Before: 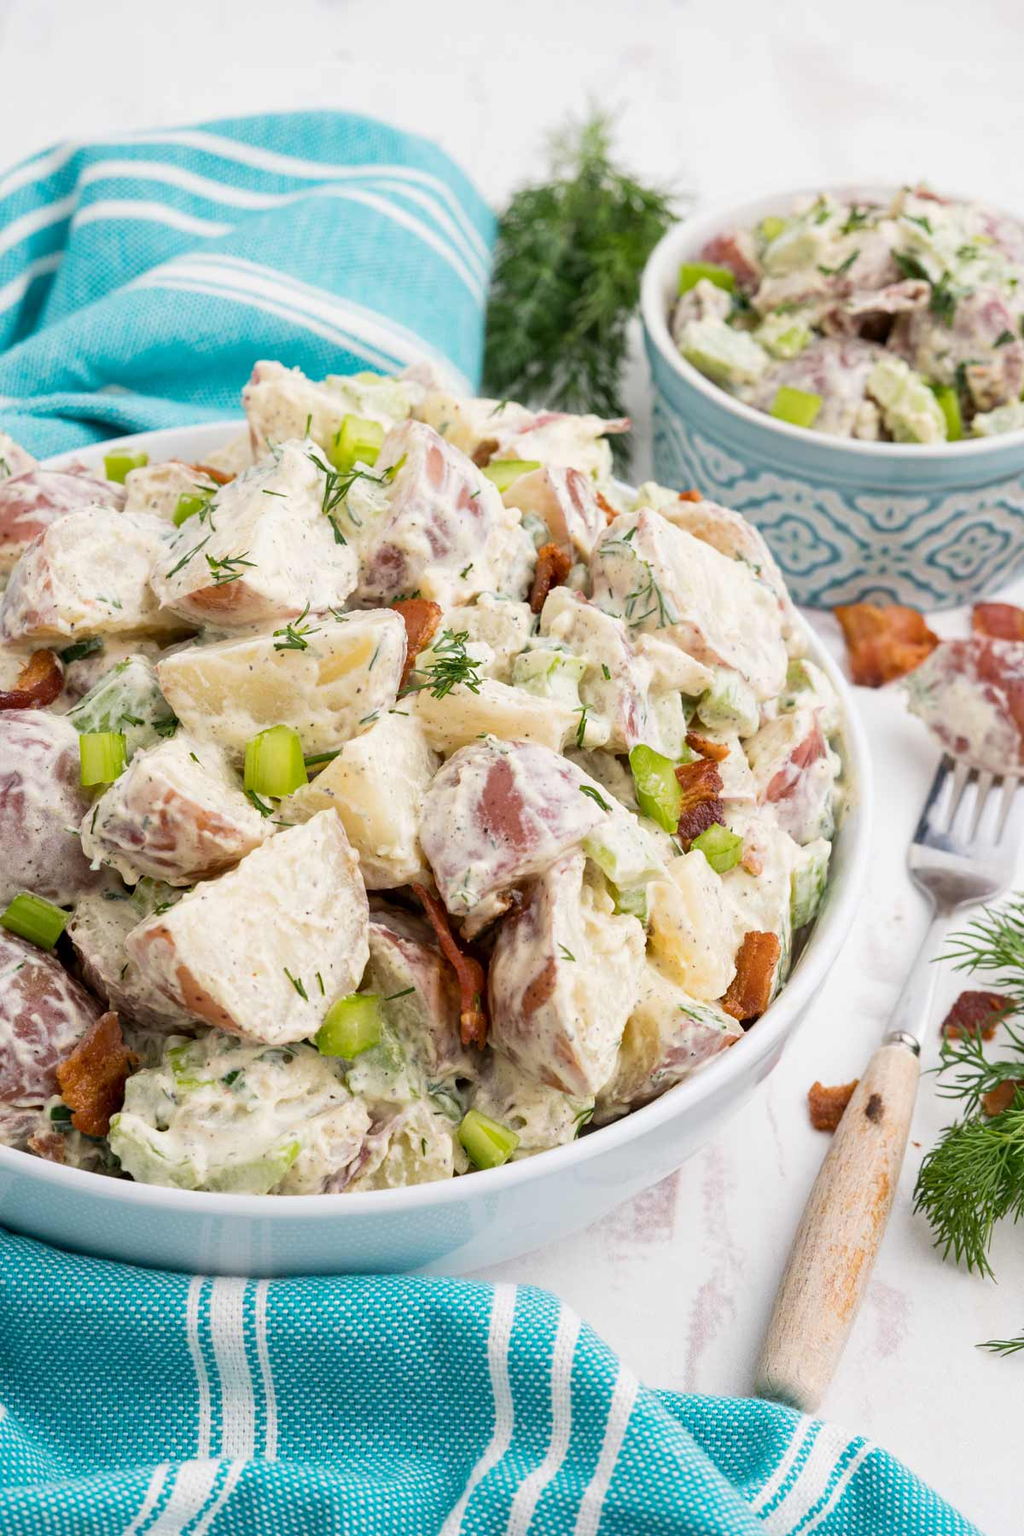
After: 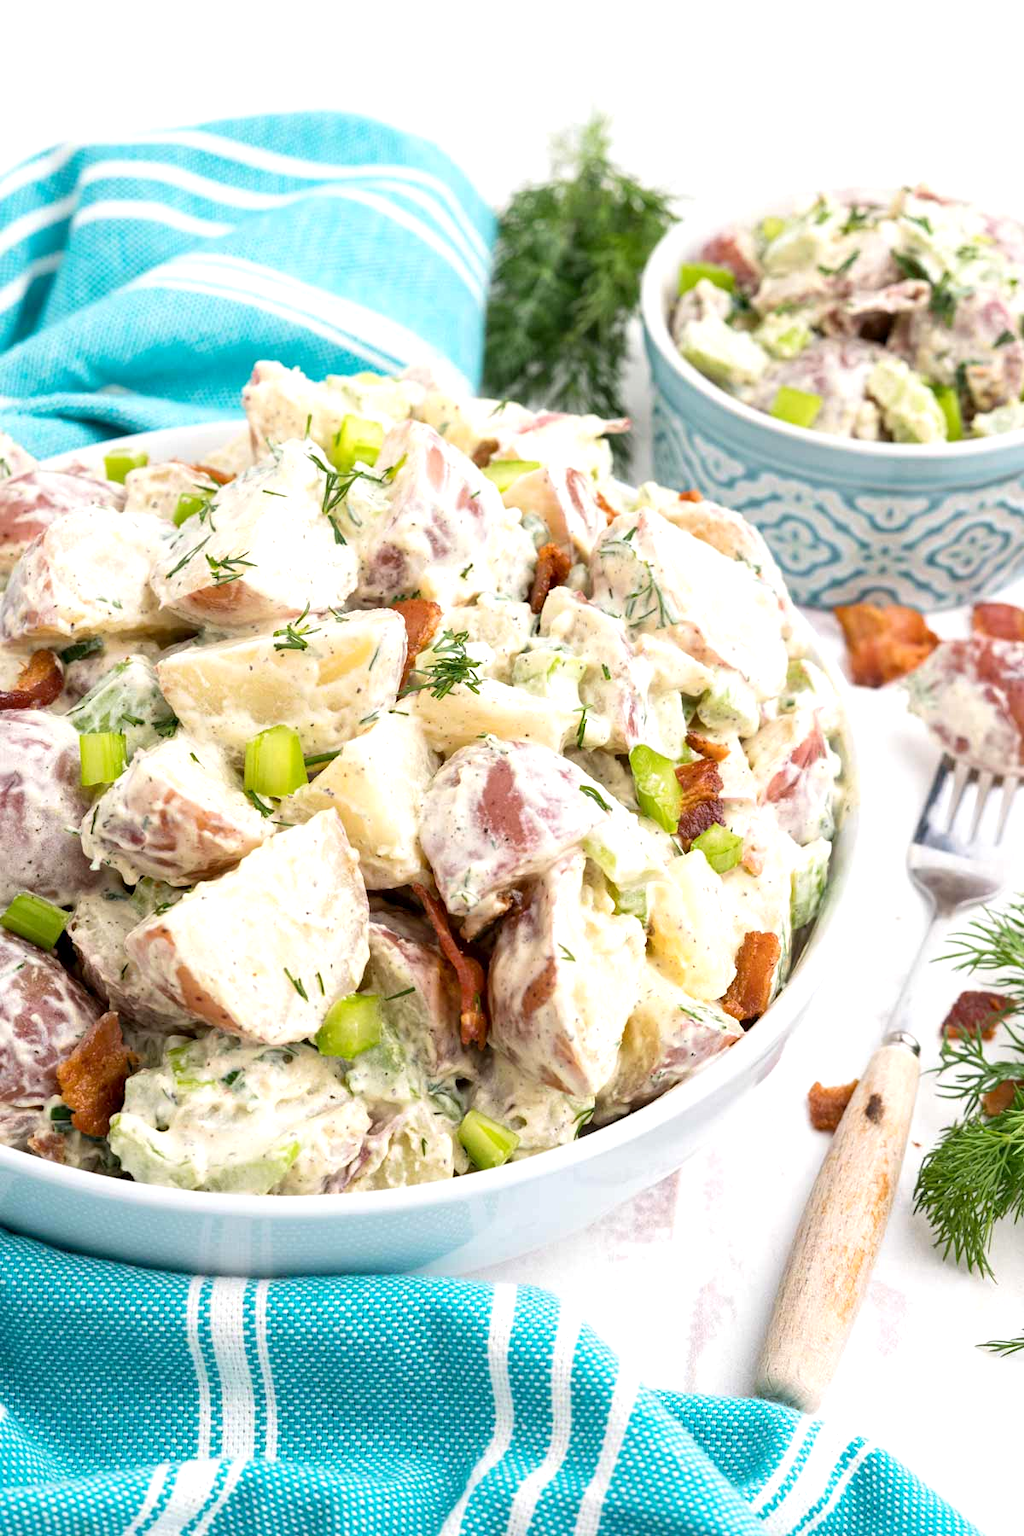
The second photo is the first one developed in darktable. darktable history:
color correction: highlights b* -0.048
exposure: black level correction 0.001, exposure 0.499 EV, compensate highlight preservation false
